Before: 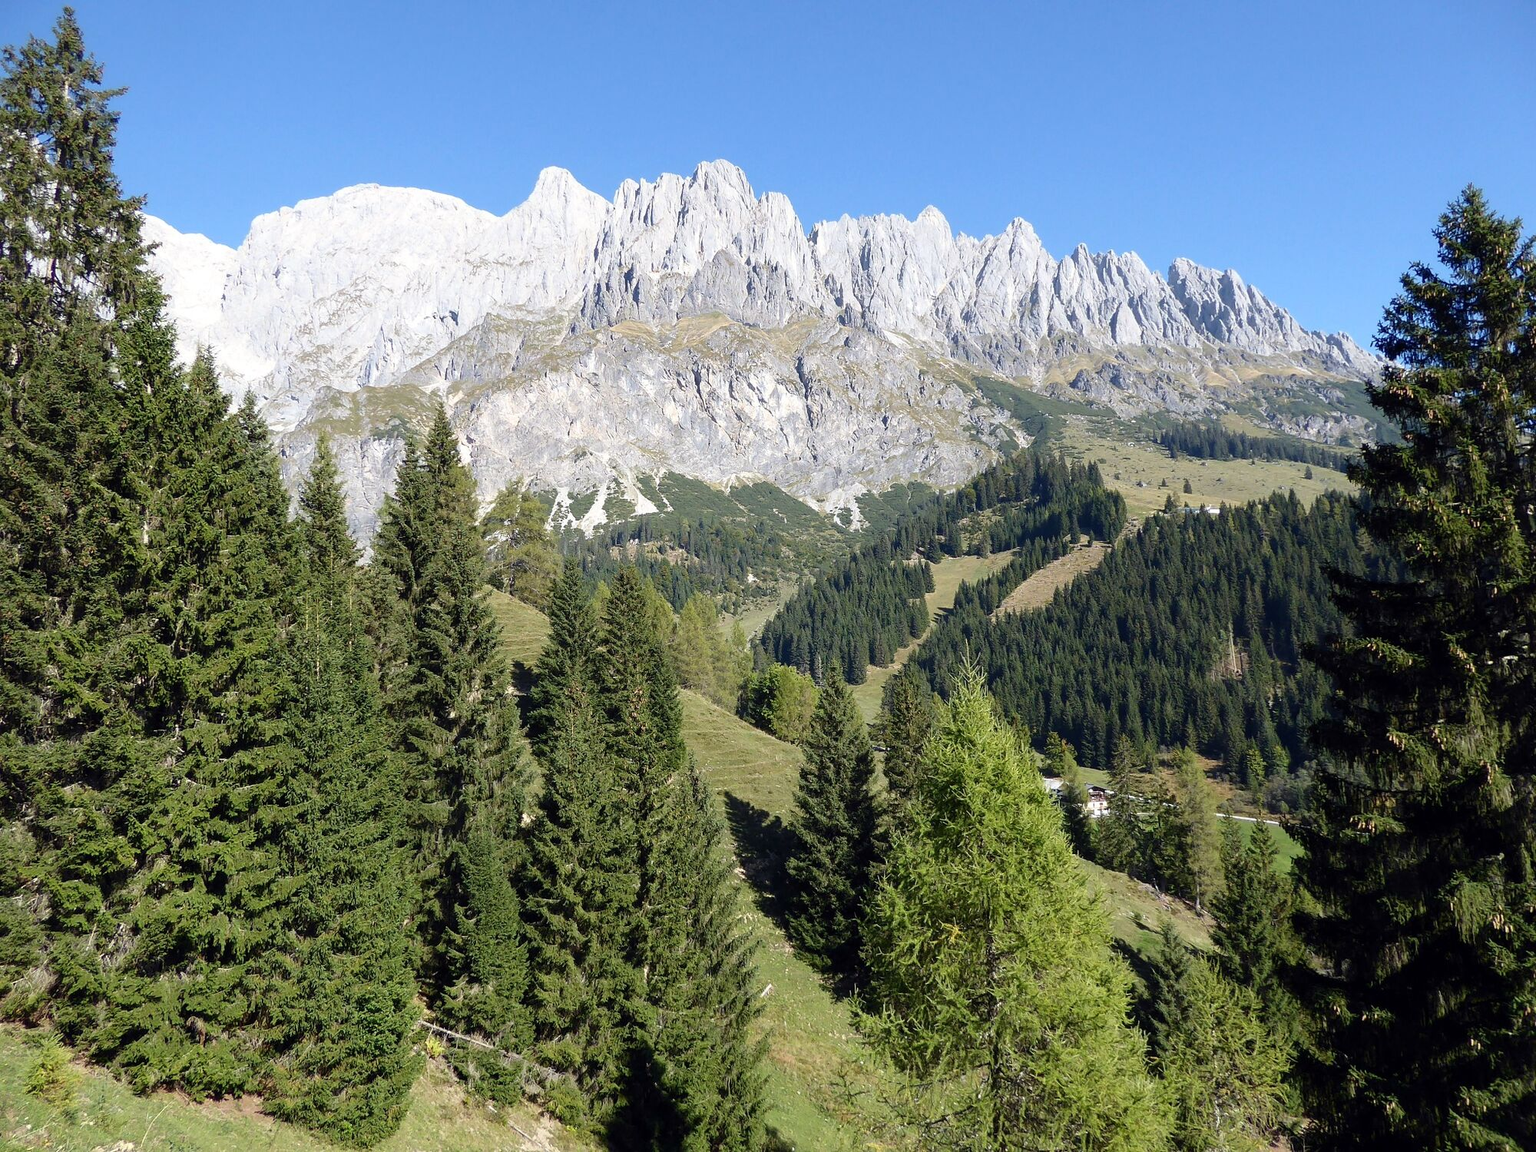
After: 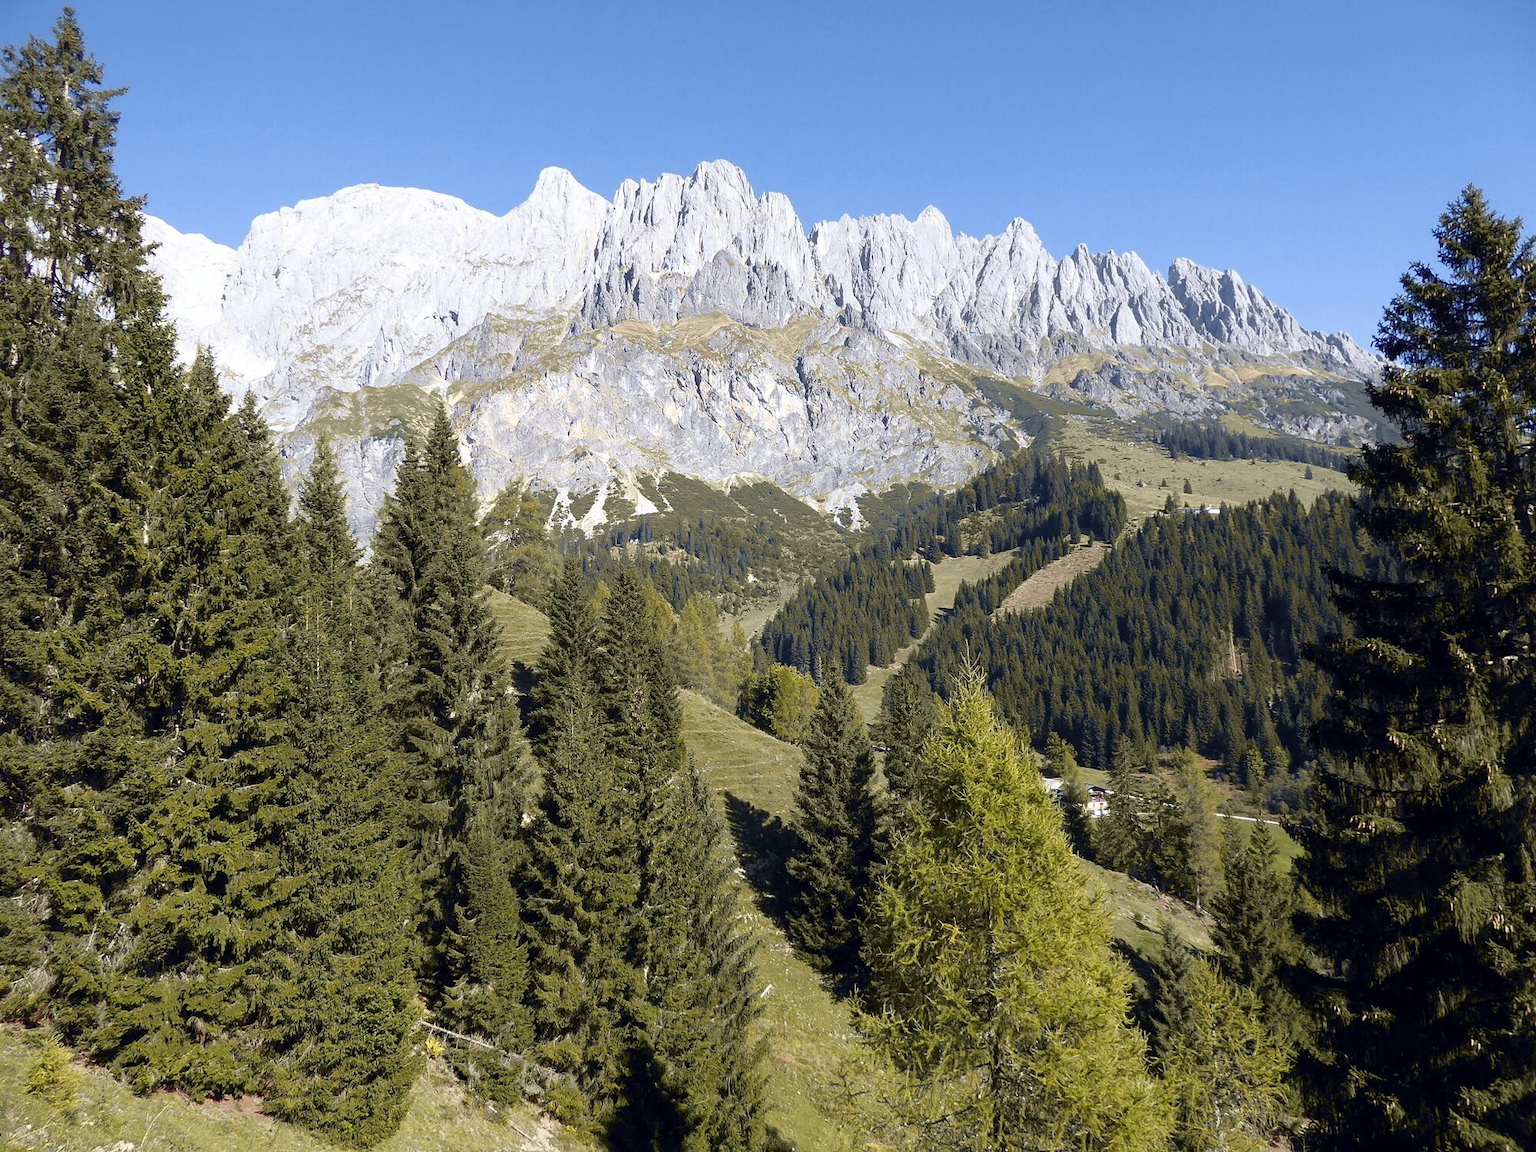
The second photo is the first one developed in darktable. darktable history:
tone curve: curves: ch0 [(0, 0) (0.15, 0.17) (0.452, 0.437) (0.611, 0.588) (0.751, 0.749) (1, 1)]; ch1 [(0, 0) (0.325, 0.327) (0.412, 0.45) (0.453, 0.484) (0.5, 0.501) (0.541, 0.55) (0.617, 0.612) (0.695, 0.697) (1, 1)]; ch2 [(0, 0) (0.386, 0.397) (0.452, 0.459) (0.505, 0.498) (0.524, 0.547) (0.574, 0.566) (0.633, 0.641) (1, 1)], color space Lab, independent channels, preserve colors none
